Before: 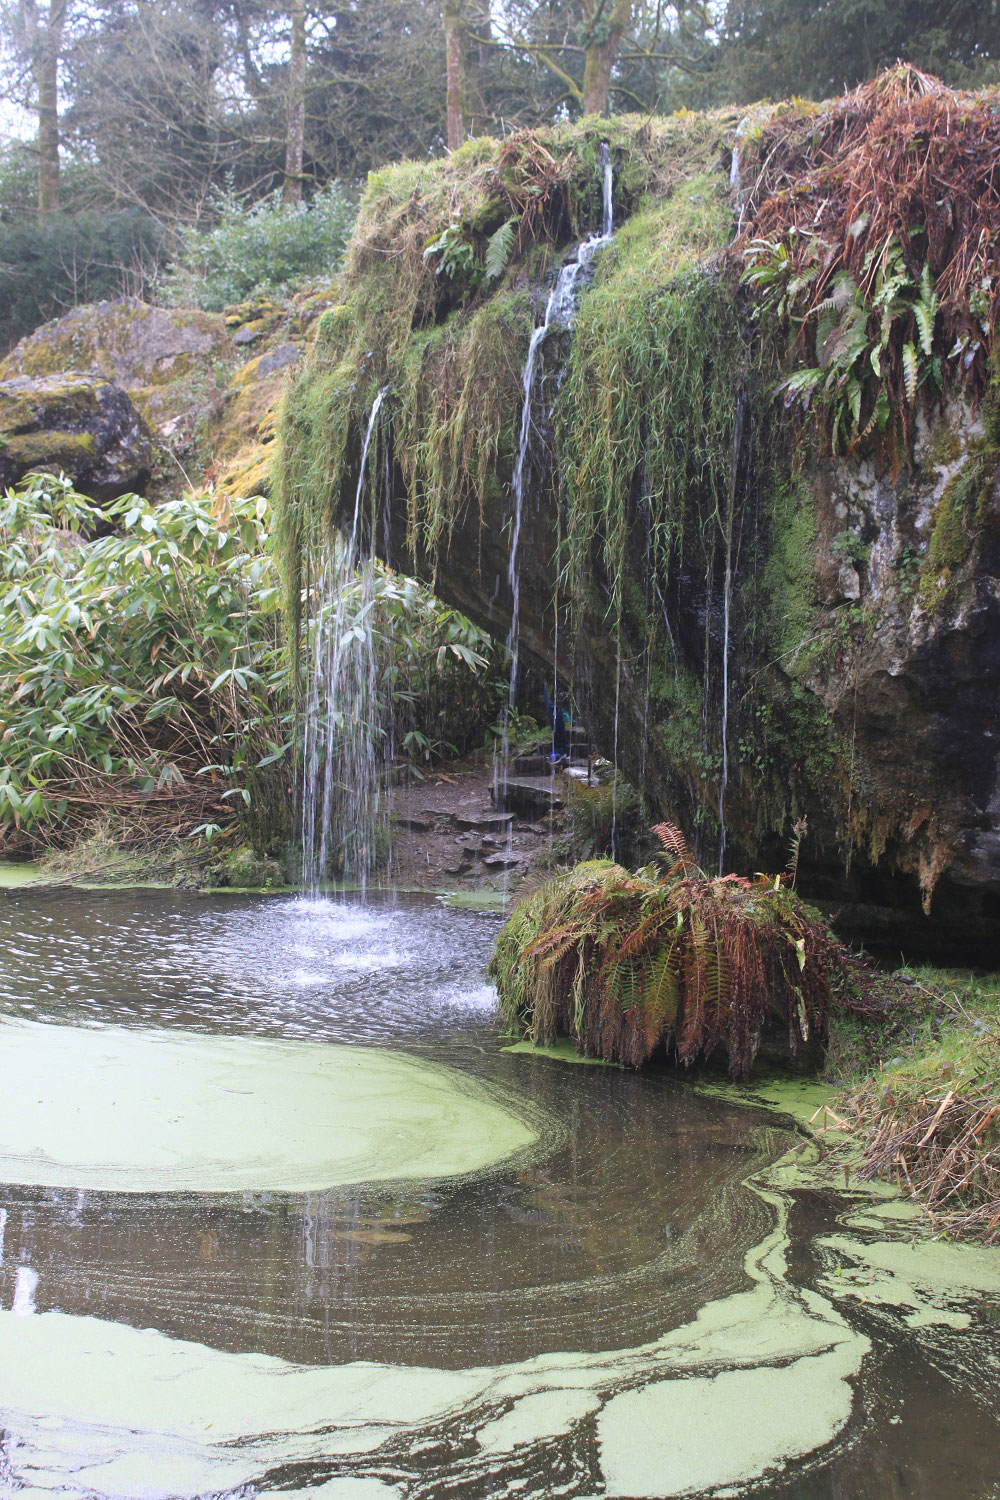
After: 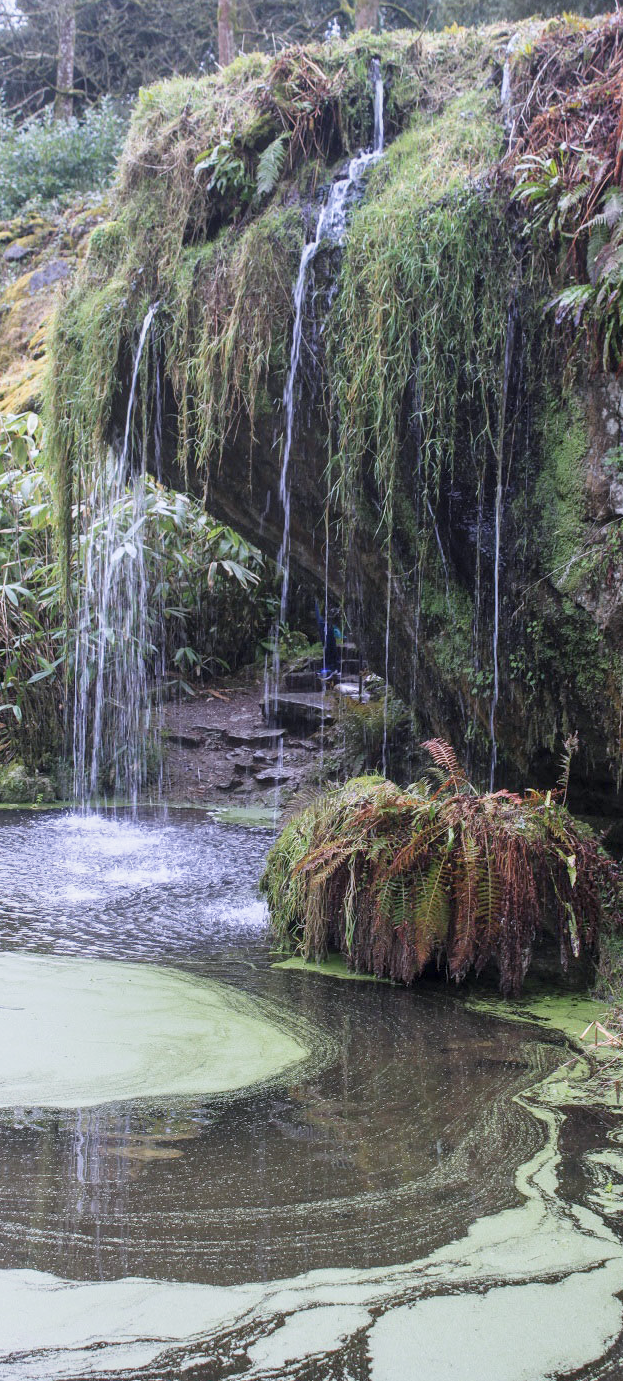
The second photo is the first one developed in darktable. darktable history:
white balance: red 0.967, blue 1.119, emerald 0.756
local contrast: highlights 35%, detail 135%
crop and rotate: left 22.918%, top 5.629%, right 14.711%, bottom 2.247%
sigmoid: contrast 1.22, skew 0.65
color correction: highlights b* 3
